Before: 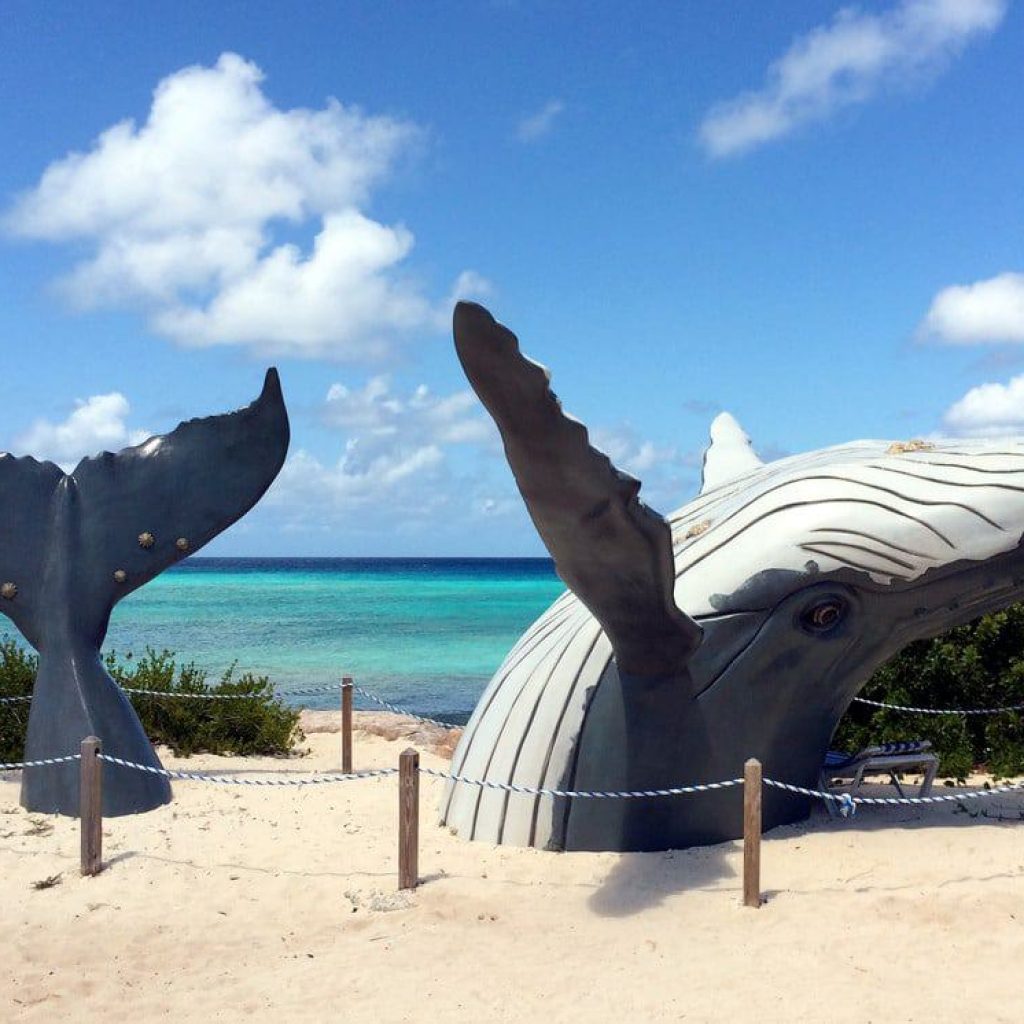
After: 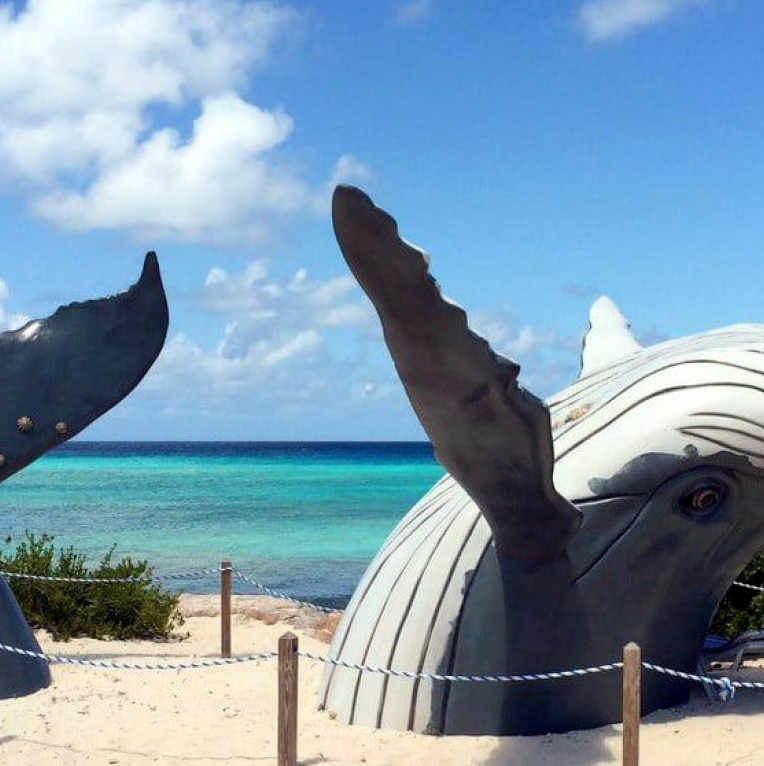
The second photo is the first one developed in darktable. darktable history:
levels: mode automatic, levels [0.072, 0.414, 0.976]
crop and rotate: left 11.884%, top 11.411%, right 13.41%, bottom 13.72%
exposure: black level correction 0.001, exposure -0.125 EV, compensate exposure bias true, compensate highlight preservation false
